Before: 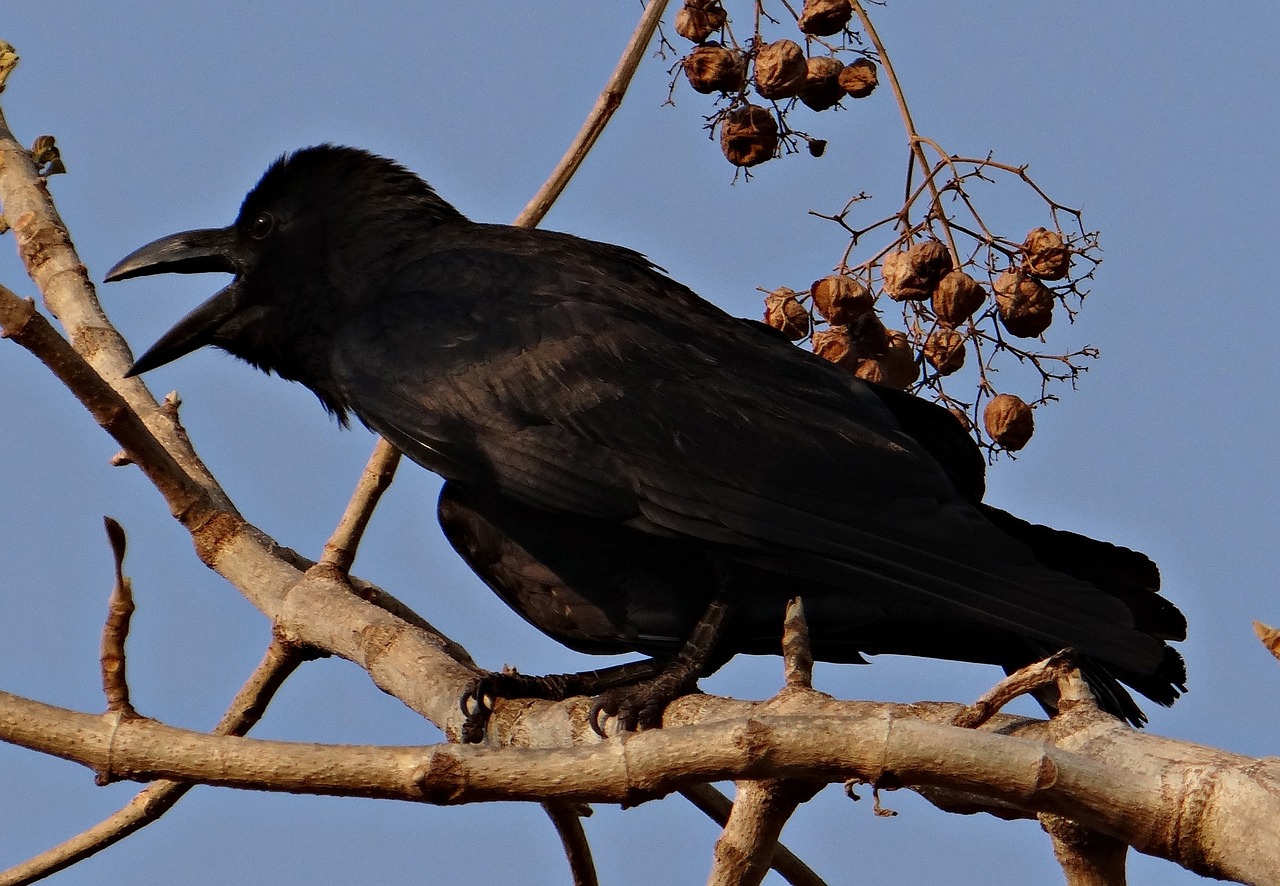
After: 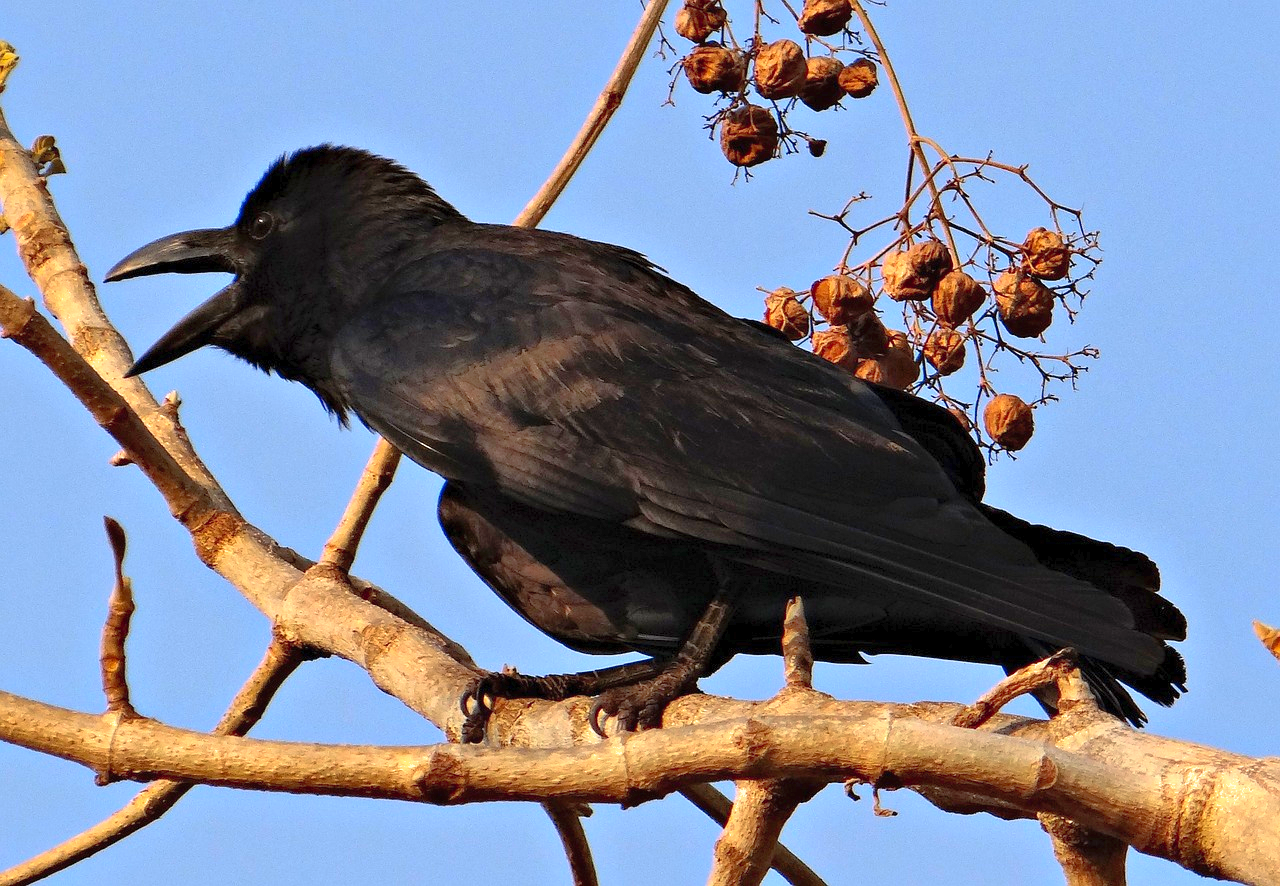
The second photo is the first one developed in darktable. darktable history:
exposure: exposure 0.717 EV, compensate highlight preservation false
shadows and highlights: highlights color adjustment 52.83%
contrast brightness saturation: contrast 0.199, brightness 0.159, saturation 0.226
